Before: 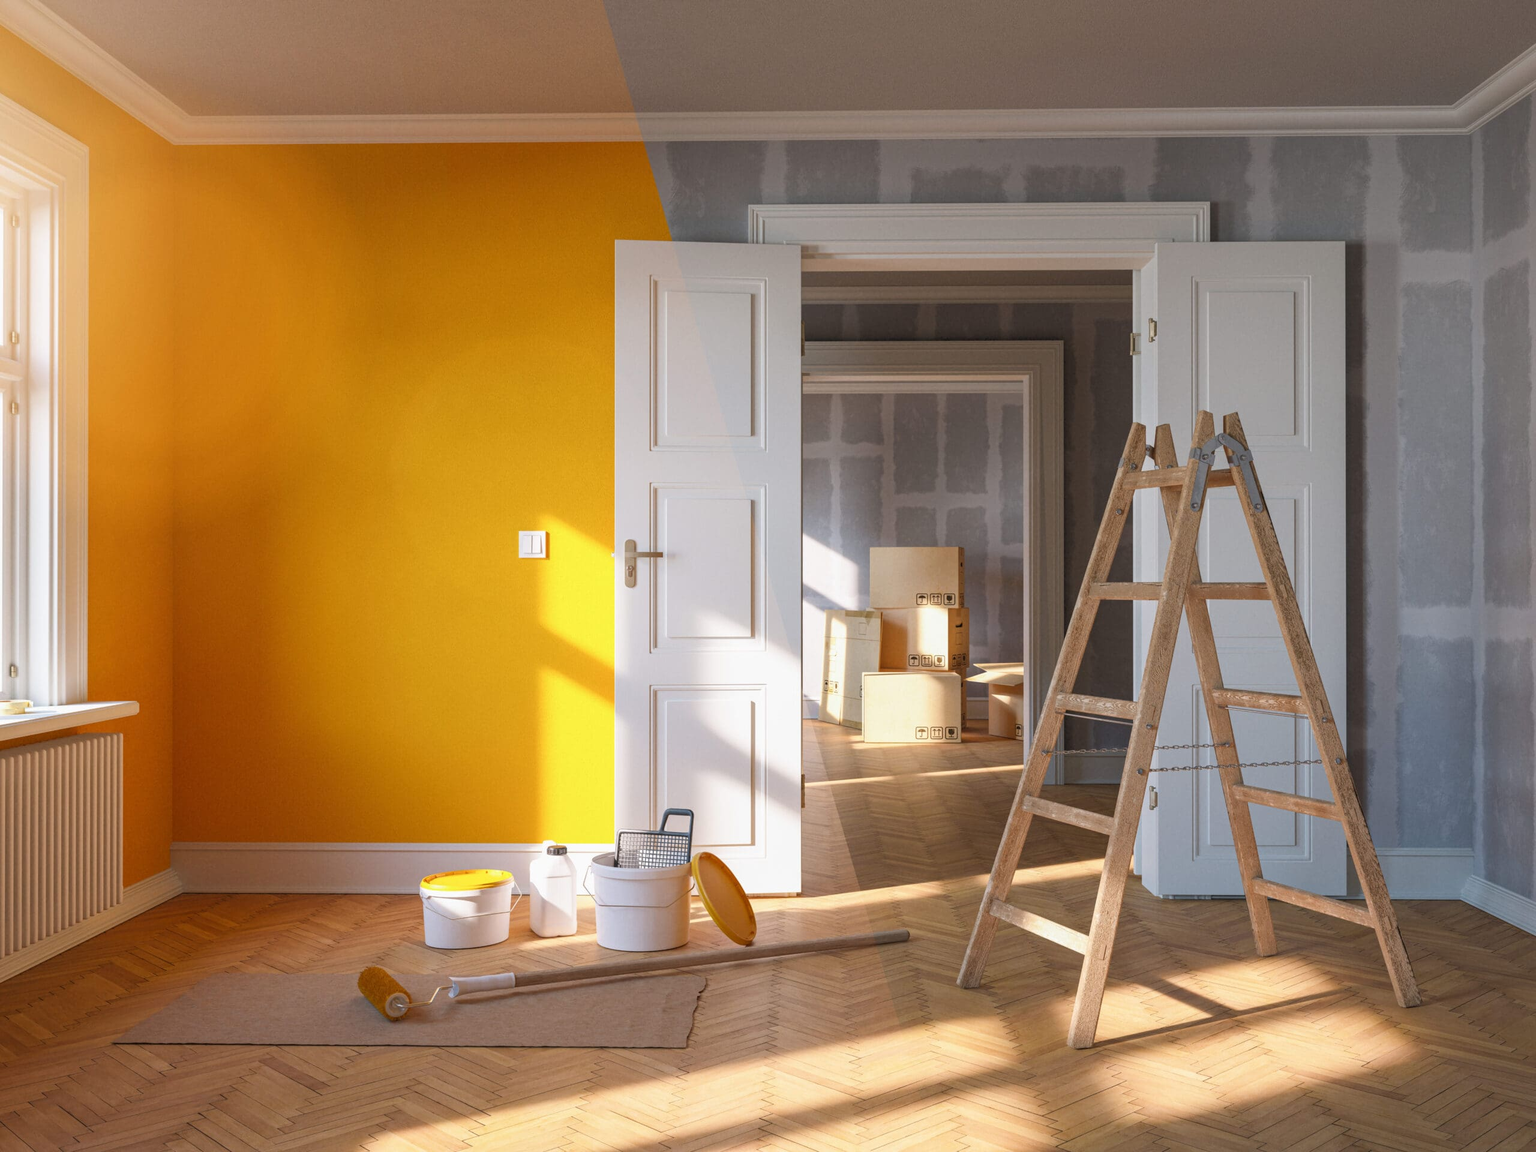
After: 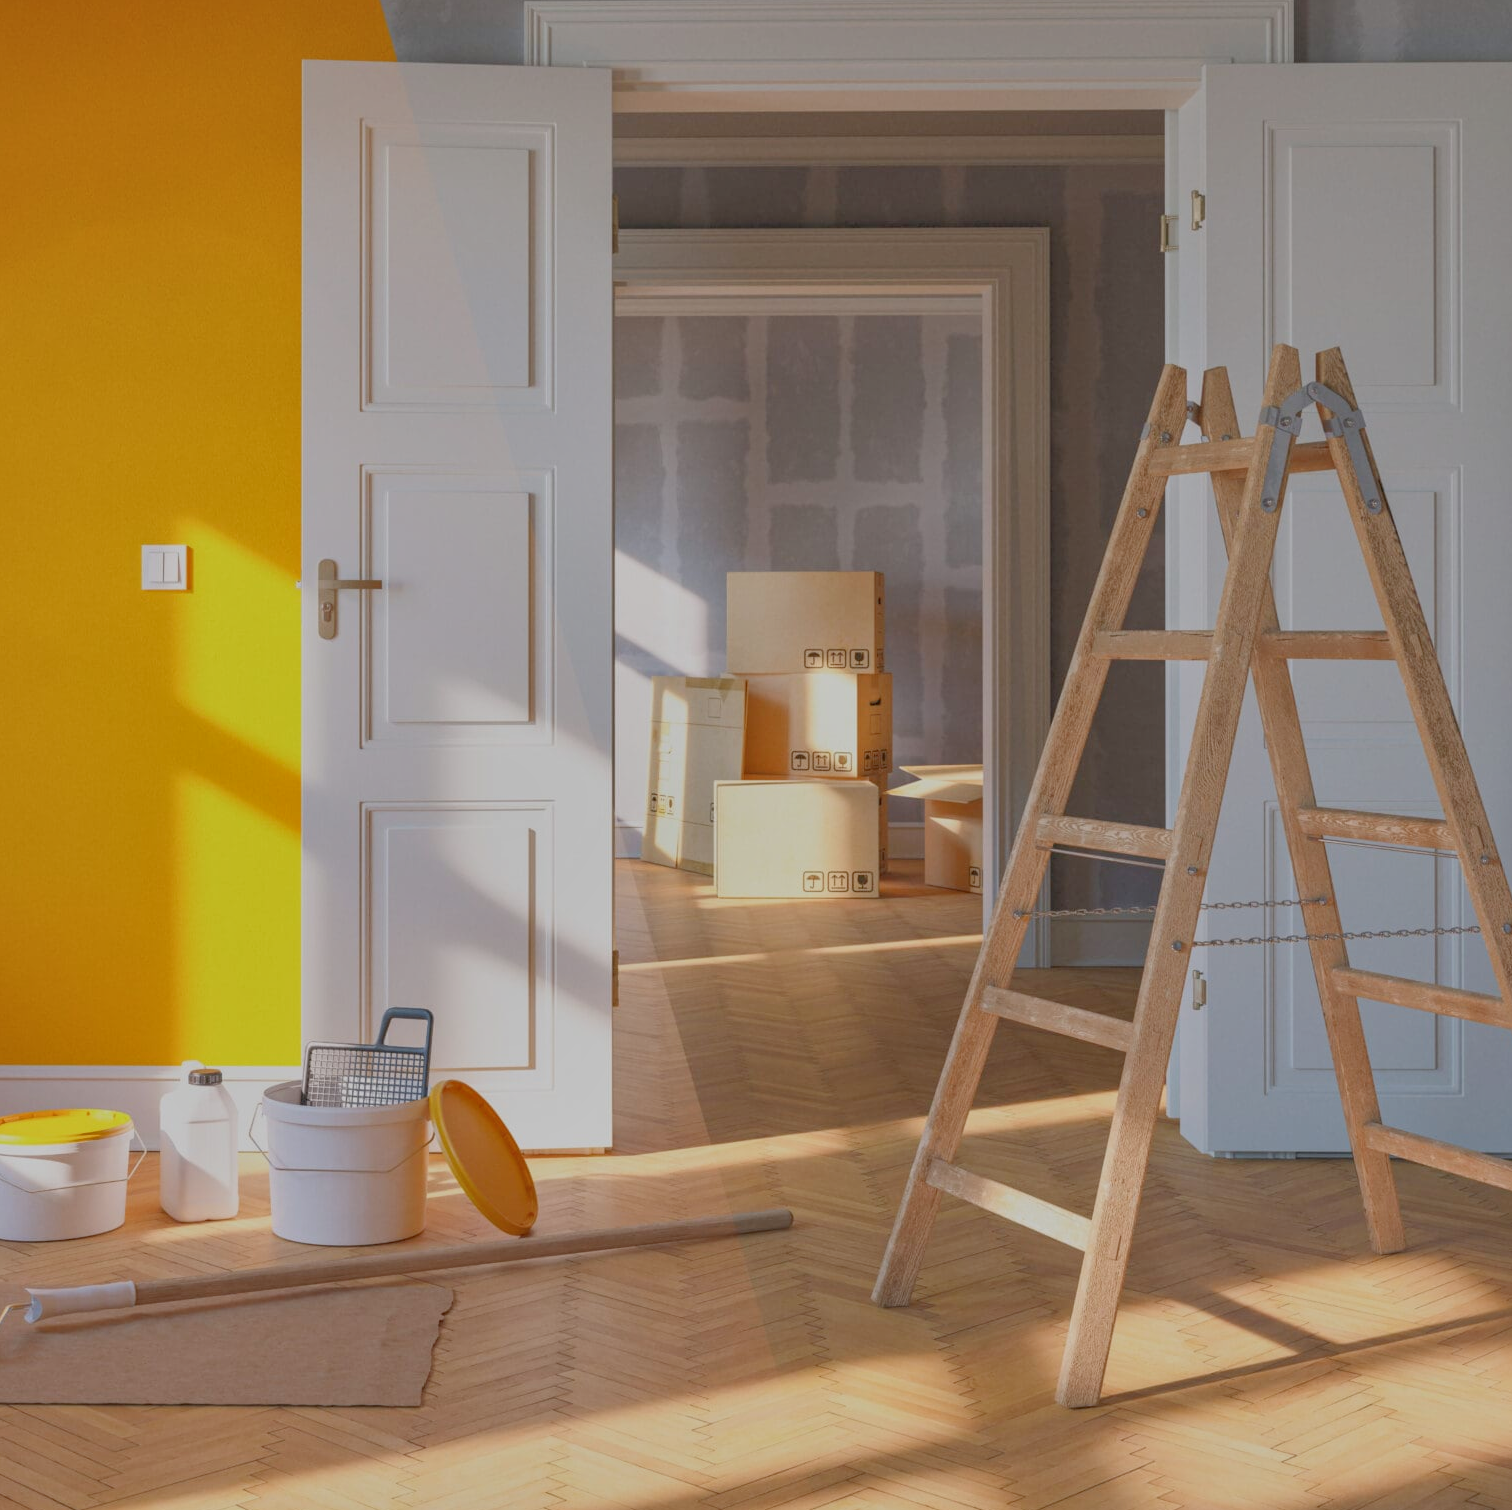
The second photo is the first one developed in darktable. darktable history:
crop and rotate: left 28.256%, top 17.734%, right 12.656%, bottom 3.573%
color balance rgb: contrast -30%
shadows and highlights: soften with gaussian
